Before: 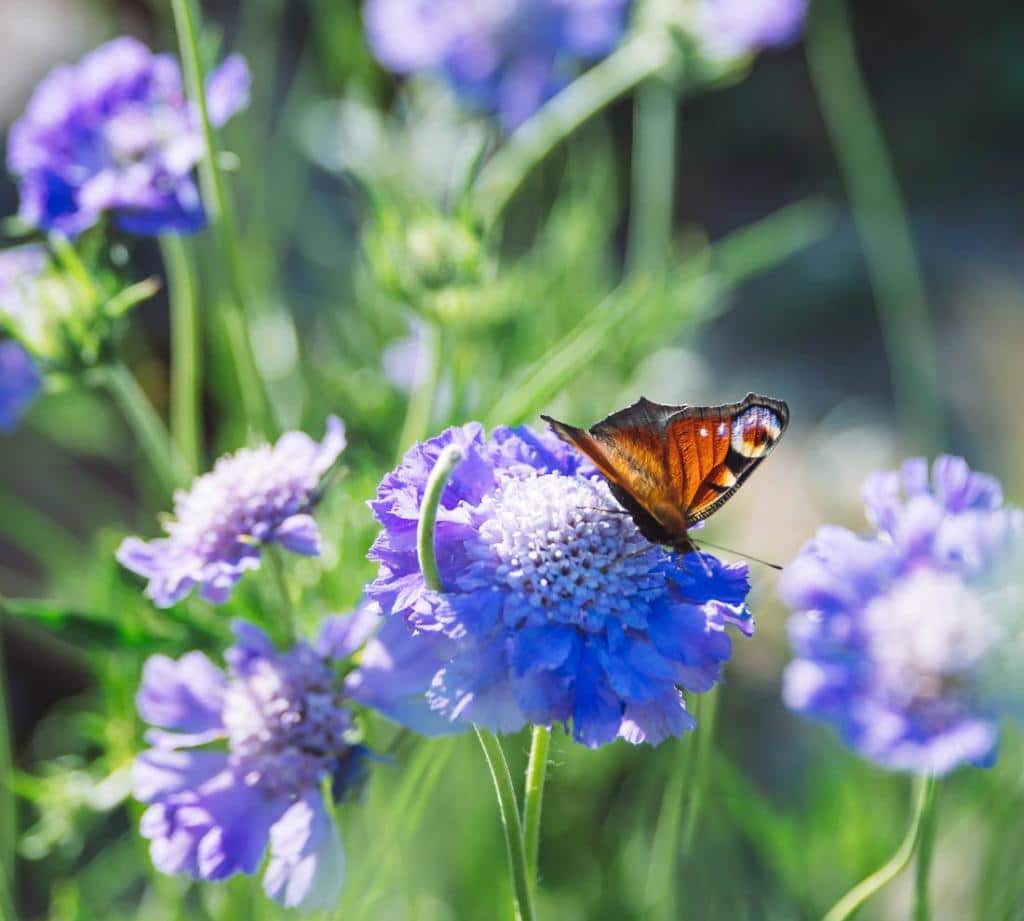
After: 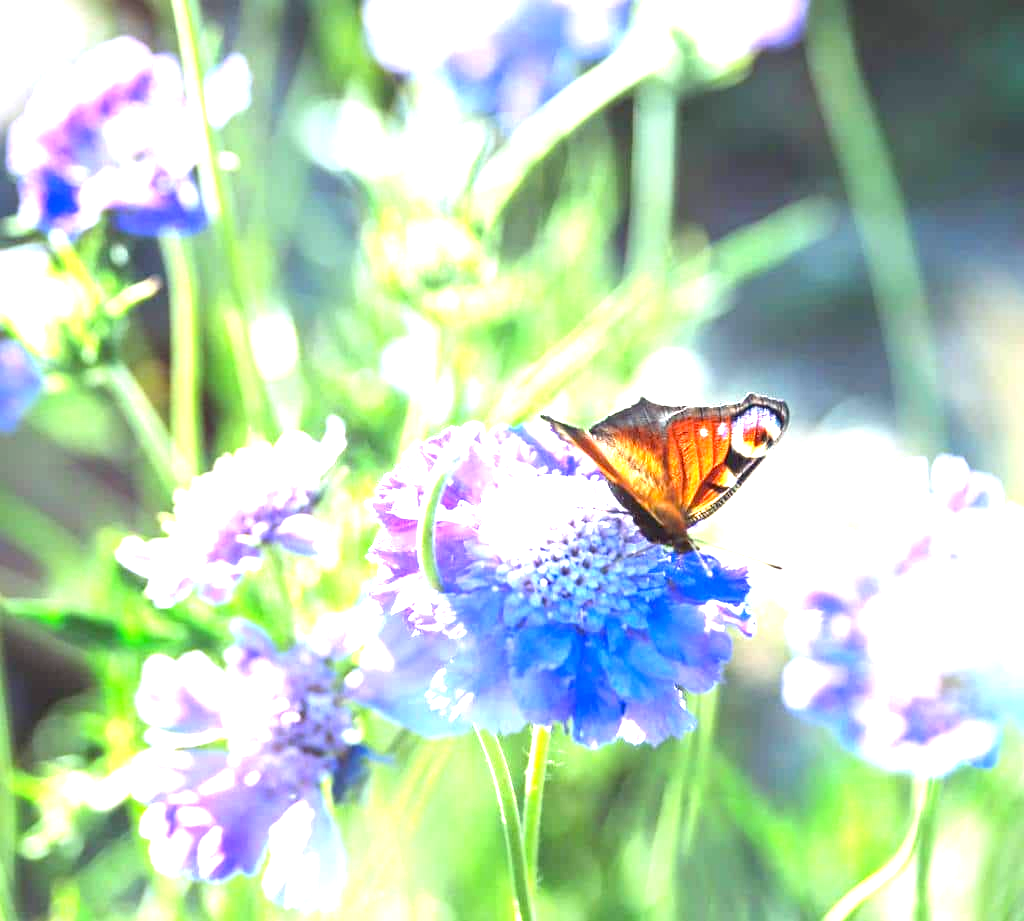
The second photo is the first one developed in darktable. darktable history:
exposure: black level correction 0.001, exposure 1.869 EV, compensate exposure bias true, compensate highlight preservation false
